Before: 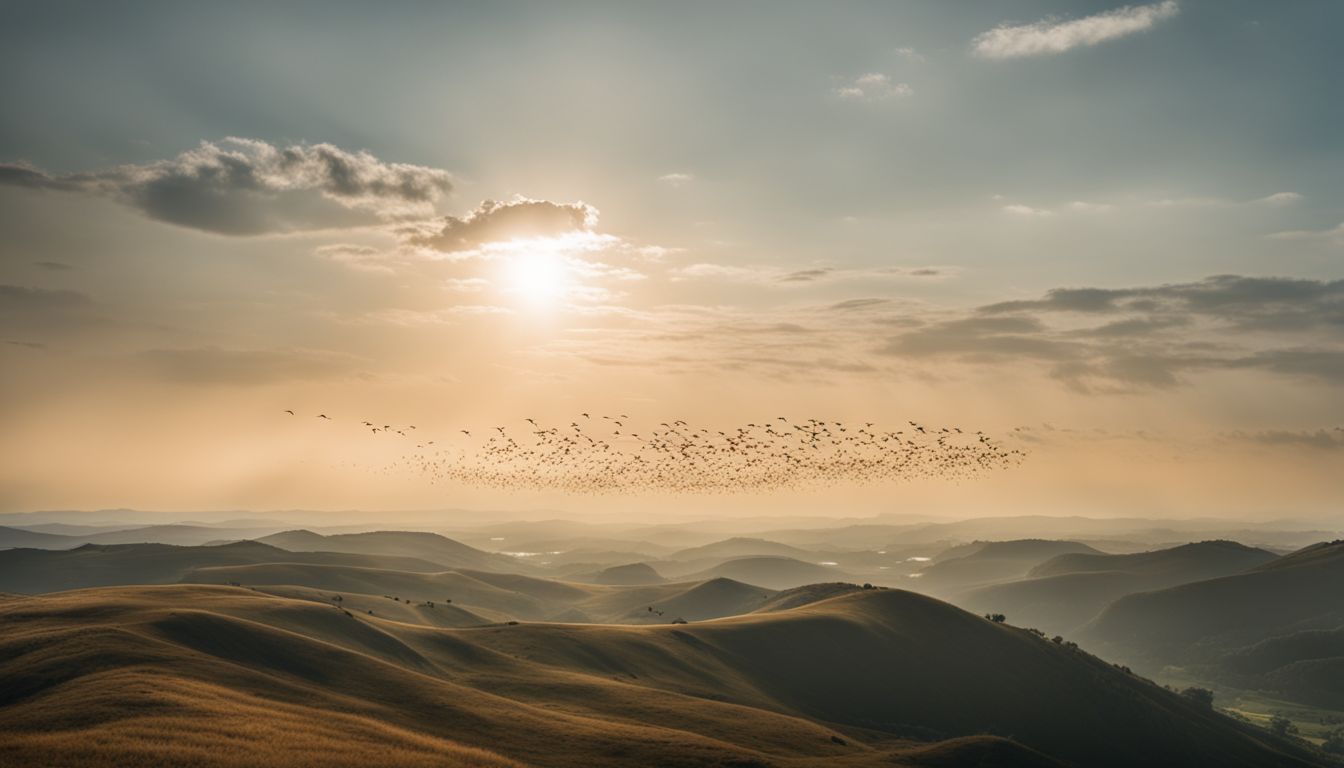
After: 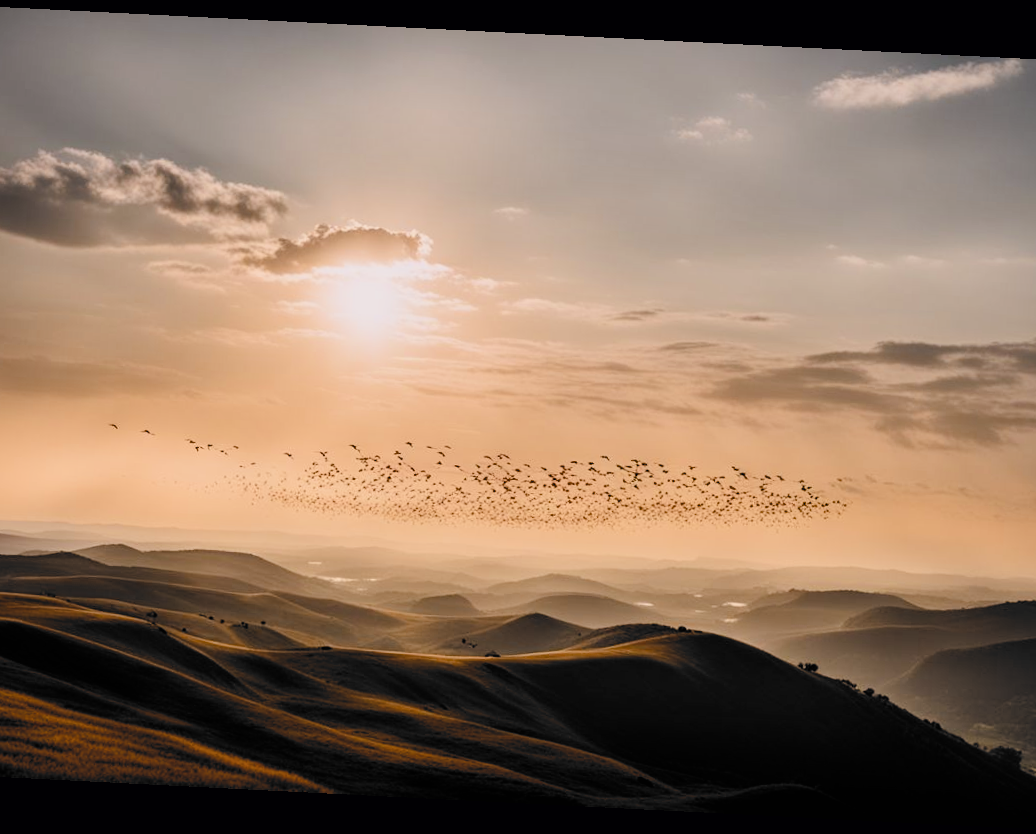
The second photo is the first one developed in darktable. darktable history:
color balance rgb: power › chroma 1.57%, power › hue 25.63°, highlights gain › chroma 1.456%, highlights gain › hue 309.55°, perceptual saturation grading › global saturation 15.546%, perceptual saturation grading › highlights -19.165%, perceptual saturation grading › shadows 20.376%, saturation formula JzAzBz (2021)
filmic rgb: black relative exposure -5.15 EV, white relative exposure 3.51 EV, hardness 3.18, contrast 1.392, highlights saturation mix -49.6%, color science v6 (2022)
crop and rotate: angle -2.89°, left 14.064%, top 0.041%, right 10.891%, bottom 0.017%
shadows and highlights: shadows 23.03, highlights -48.41, soften with gaussian
